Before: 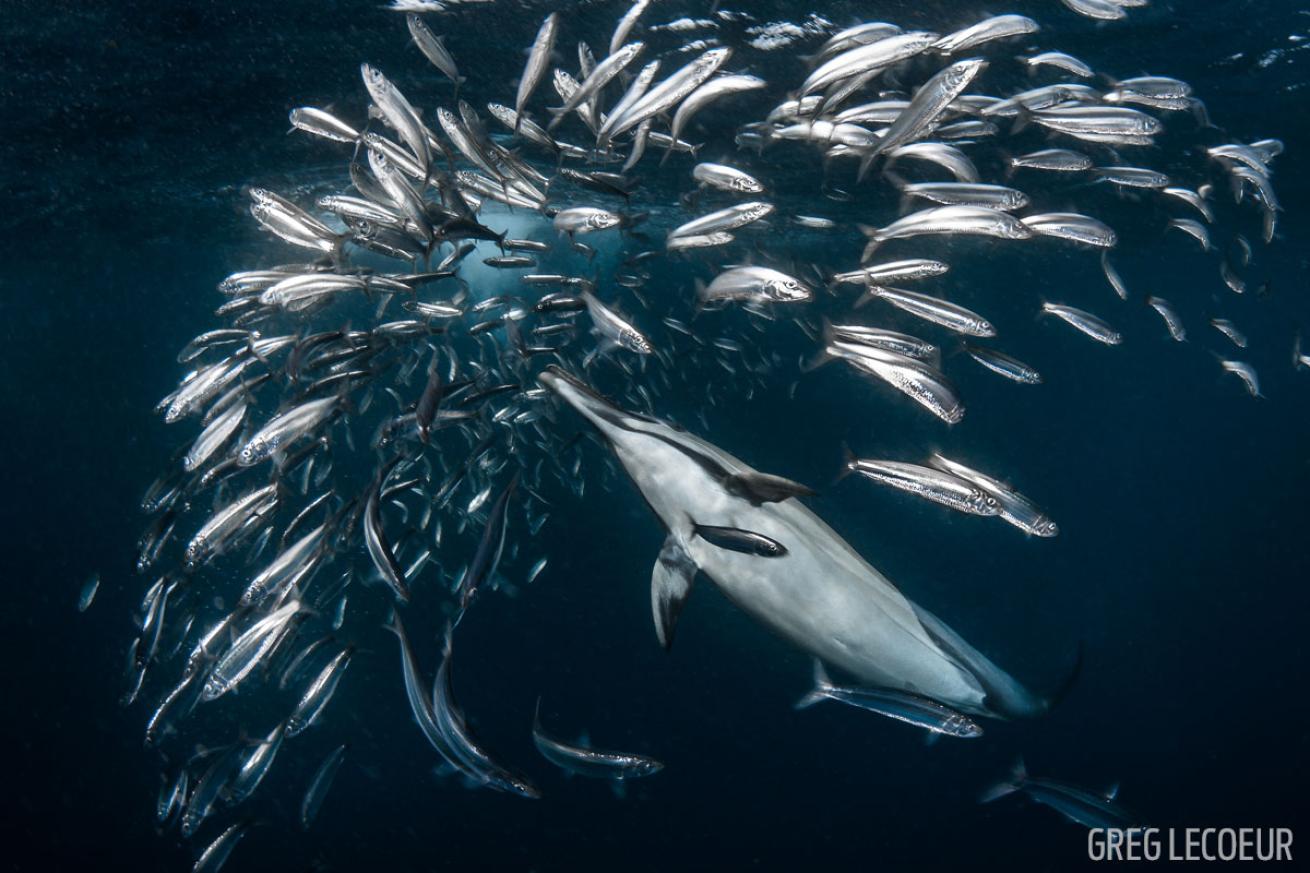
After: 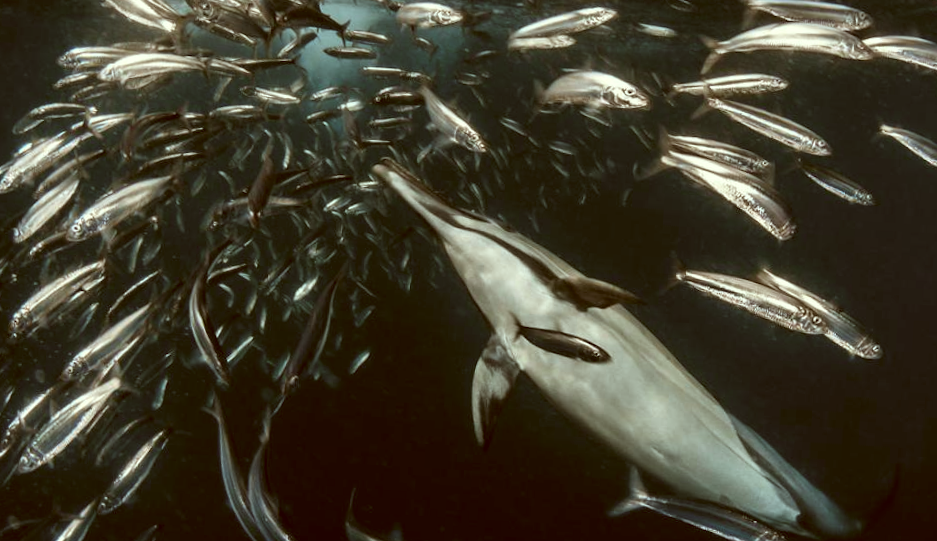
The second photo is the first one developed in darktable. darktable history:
color correction: highlights a* -5.3, highlights b* 9.8, shadows a* 9.8, shadows b* 24.26
crop and rotate: angle -3.37°, left 9.79%, top 20.73%, right 12.42%, bottom 11.82%
levels: levels [0.016, 0.492, 0.969]
color zones: curves: ch0 [(0, 0.465) (0.092, 0.596) (0.289, 0.464) (0.429, 0.453) (0.571, 0.464) (0.714, 0.455) (0.857, 0.462) (1, 0.465)]
